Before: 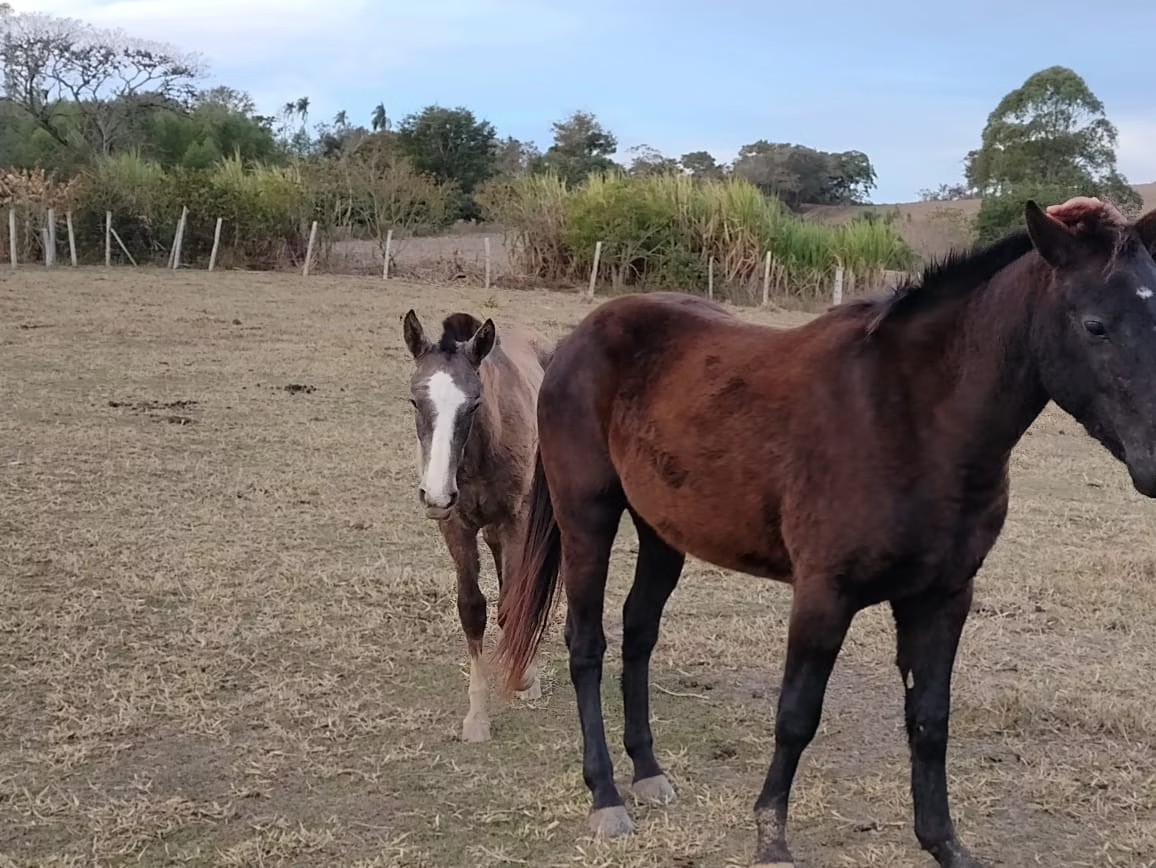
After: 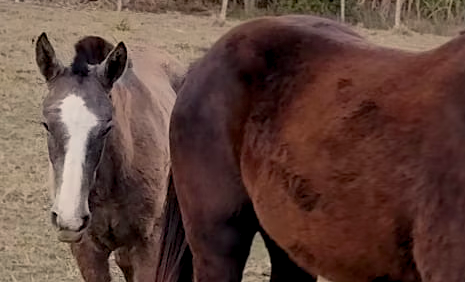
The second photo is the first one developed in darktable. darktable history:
color balance rgb: shadows lift › chroma 0.739%, shadows lift › hue 113.28°, highlights gain › chroma 2.247%, highlights gain › hue 74.76°, global offset › luminance -0.5%, perceptual saturation grading › global saturation 10.594%, global vibrance 0.26%
crop: left 31.913%, top 32.015%, right 27.824%, bottom 35.415%
